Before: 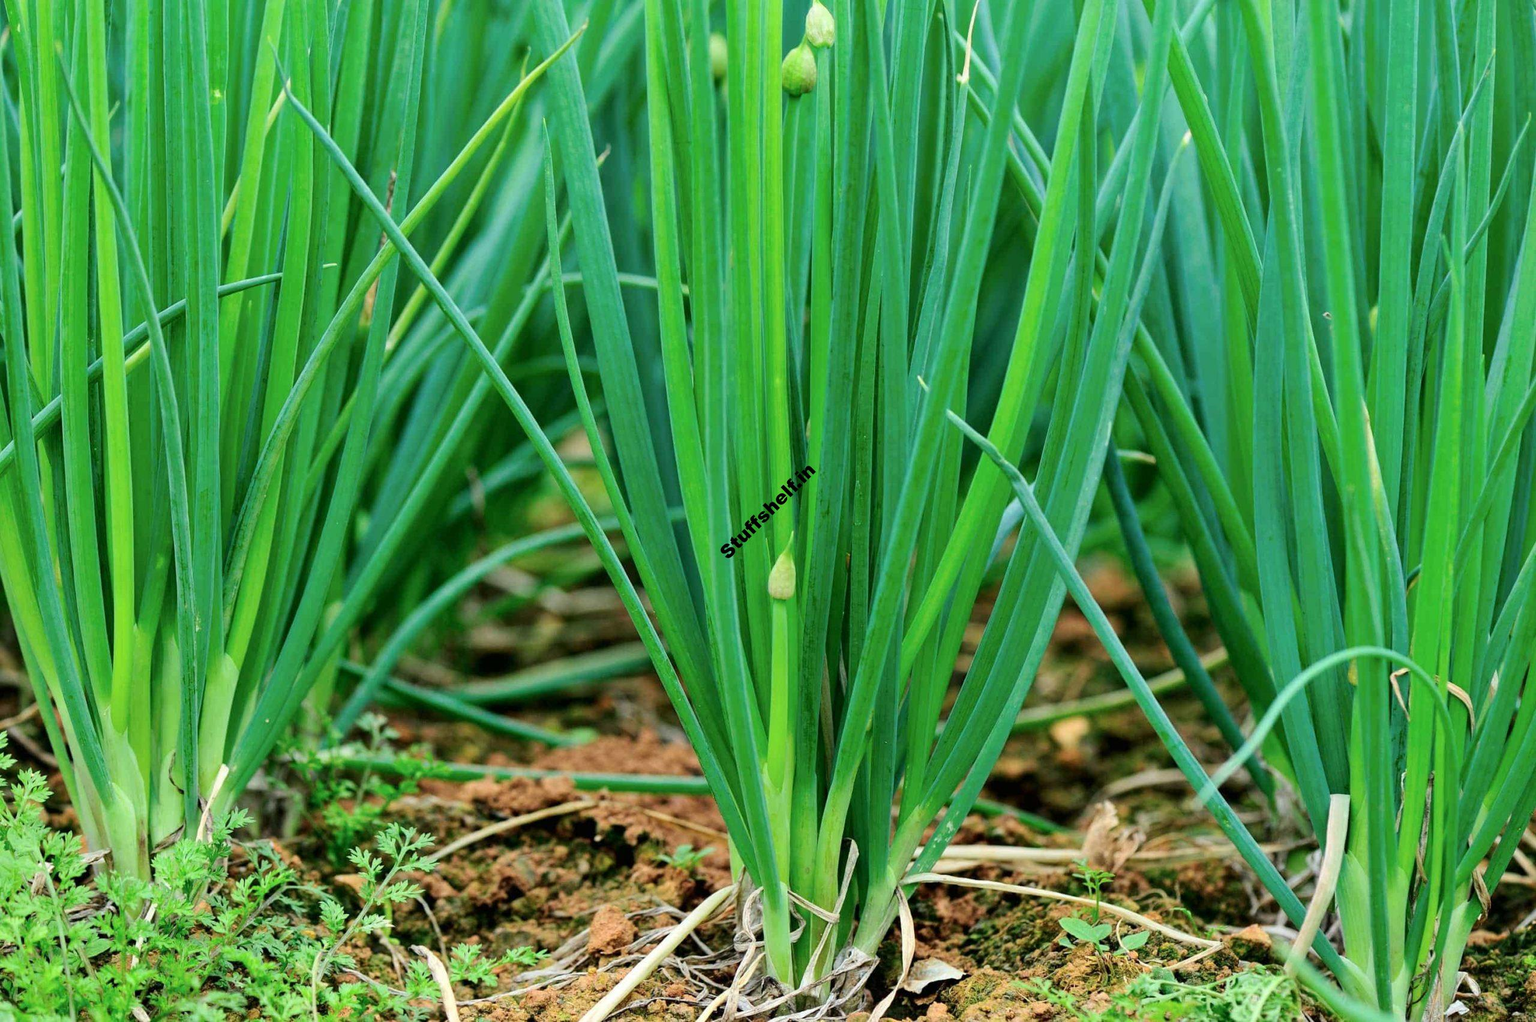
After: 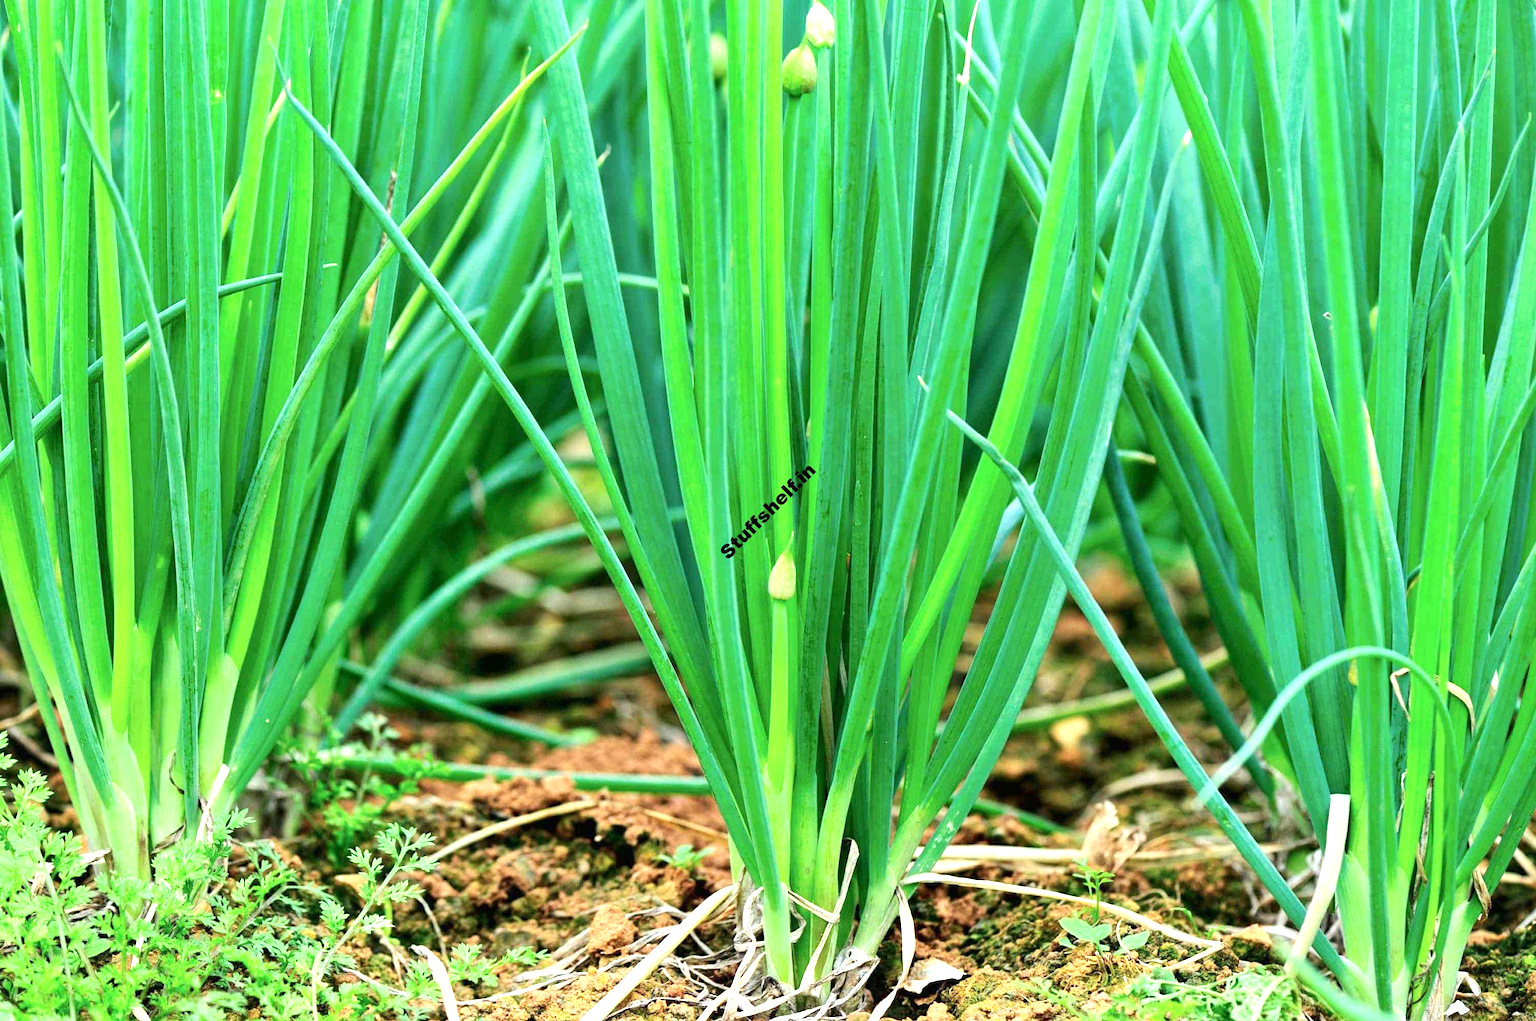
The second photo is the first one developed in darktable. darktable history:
exposure: exposure 0.944 EV, compensate highlight preservation false
